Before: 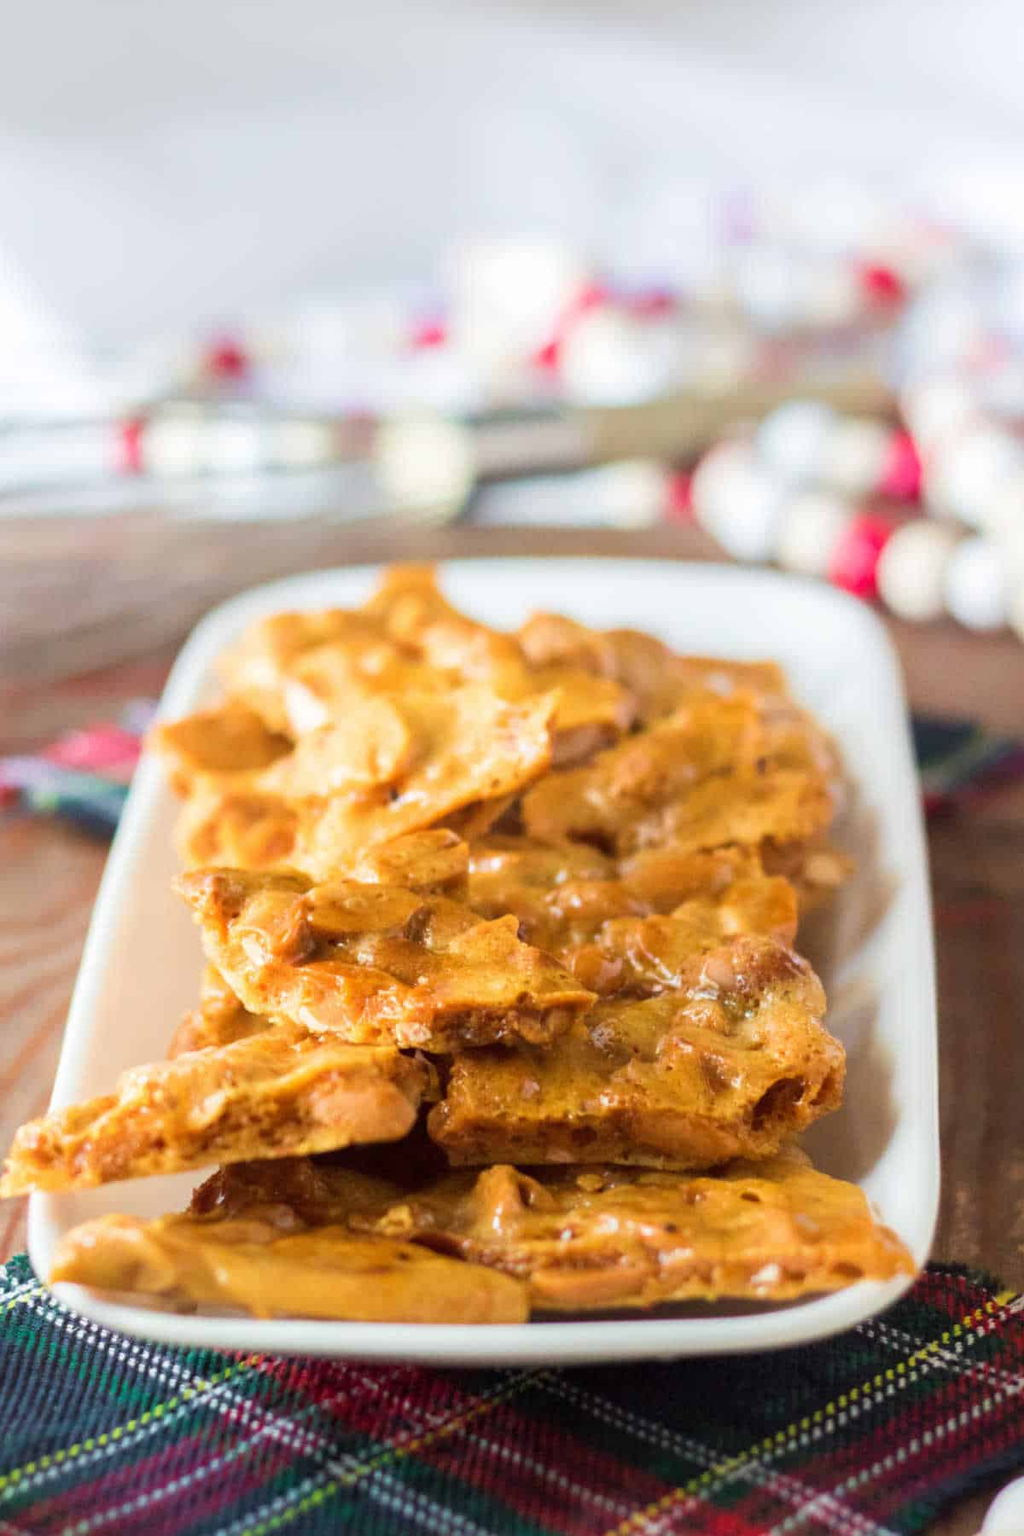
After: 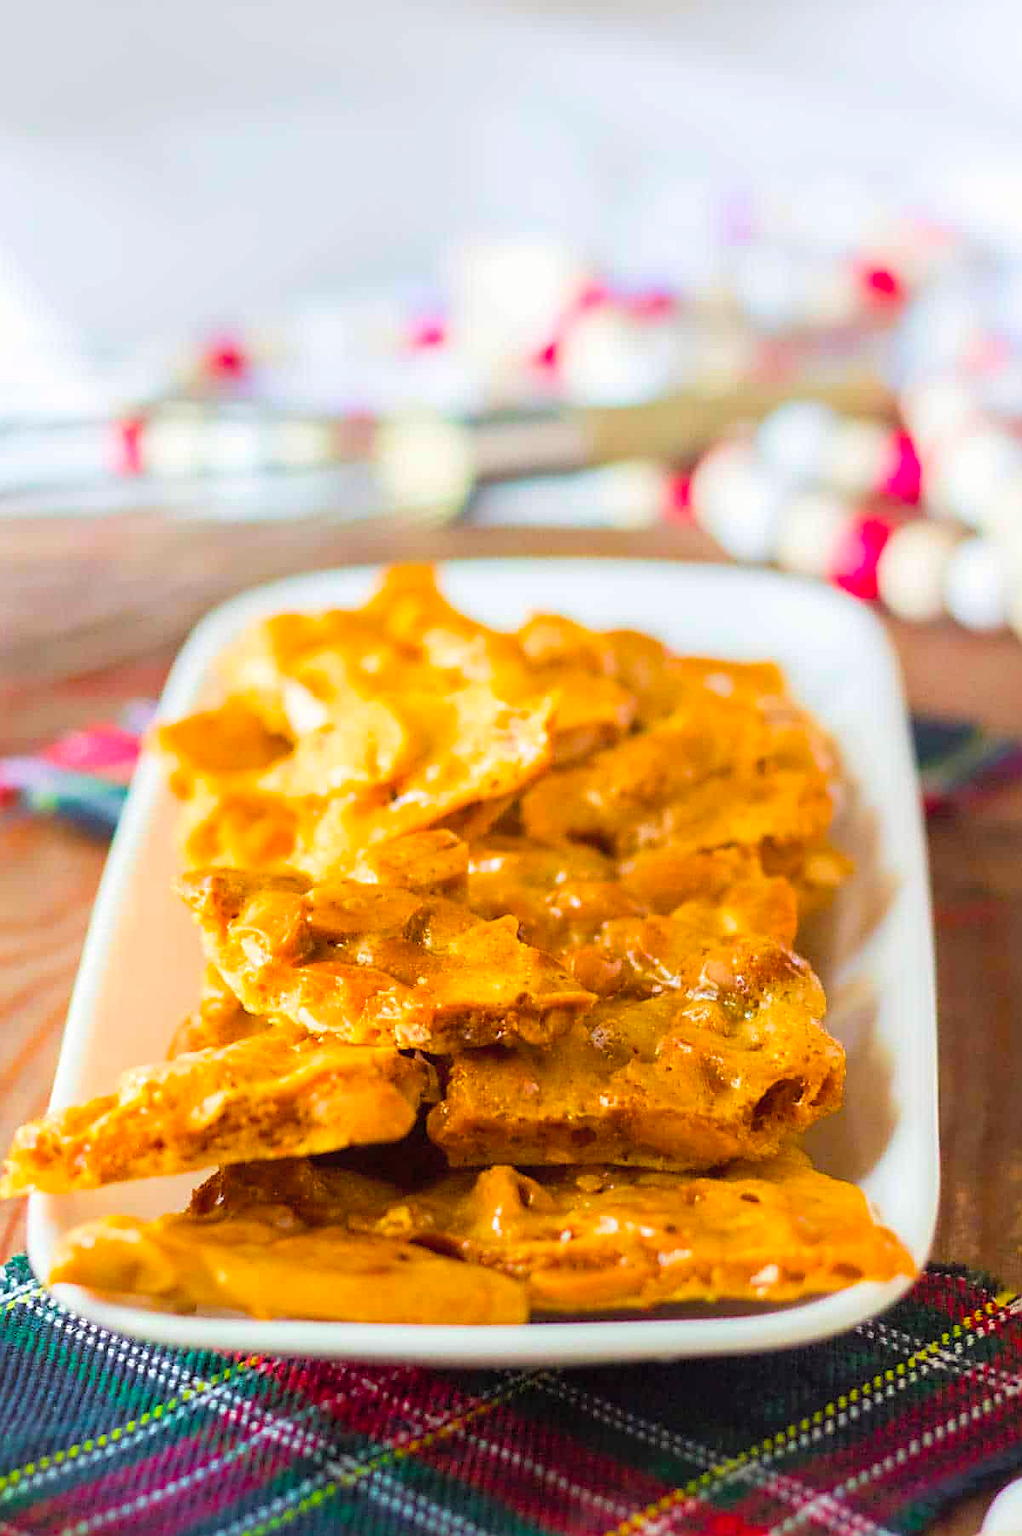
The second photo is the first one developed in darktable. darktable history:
crop and rotate: left 0.133%, bottom 0.006%
color balance rgb: power › chroma 0.243%, power › hue 62.72°, perceptual saturation grading › global saturation 25.35%, global vibrance 20%
sharpen: radius 1.354, amount 1.26, threshold 0.848
contrast brightness saturation: brightness 0.093, saturation 0.191
